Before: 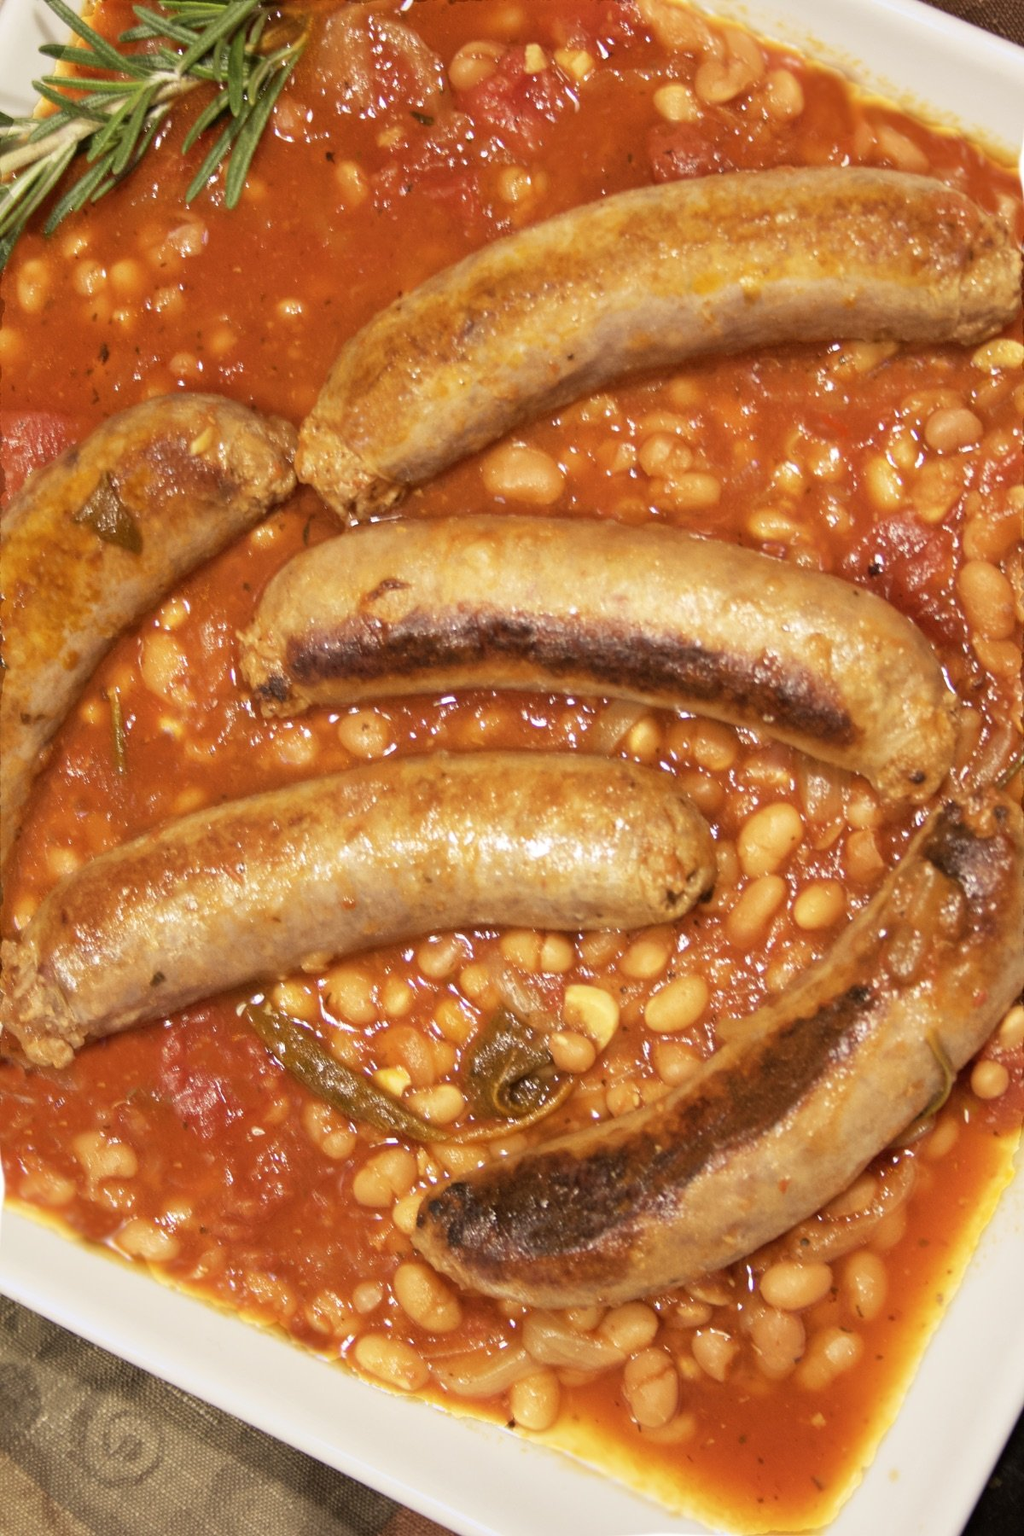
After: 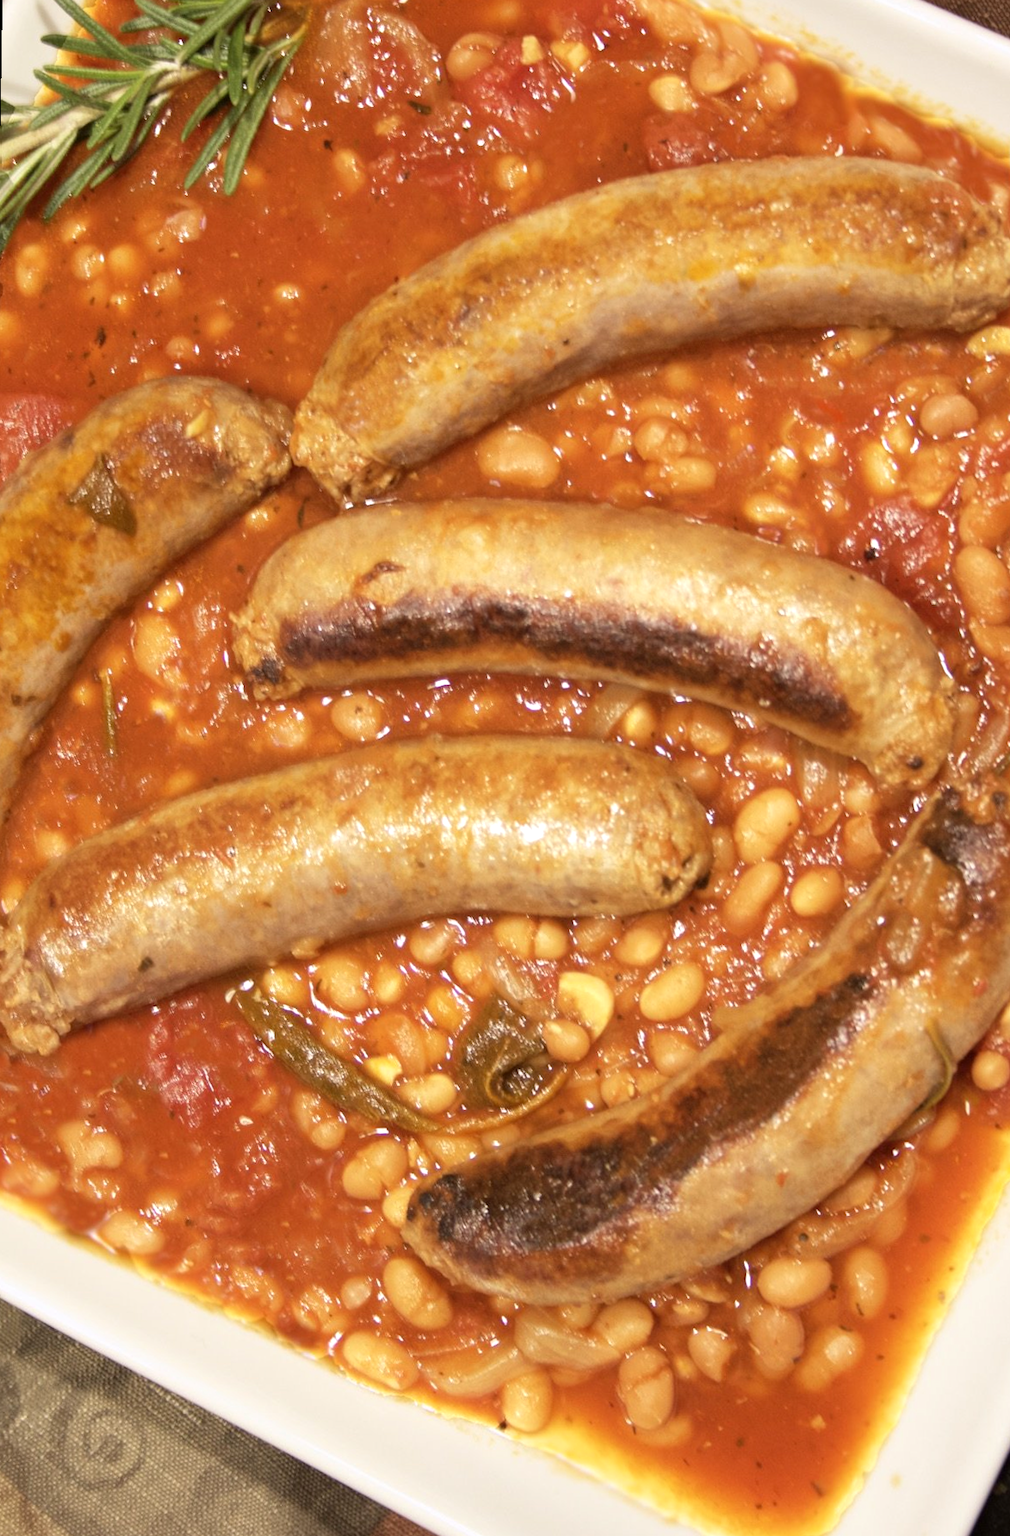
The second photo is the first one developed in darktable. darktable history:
rotate and perspective: rotation 0.226°, lens shift (vertical) -0.042, crop left 0.023, crop right 0.982, crop top 0.006, crop bottom 0.994
exposure: exposure 0.2 EV, compensate highlight preservation false
